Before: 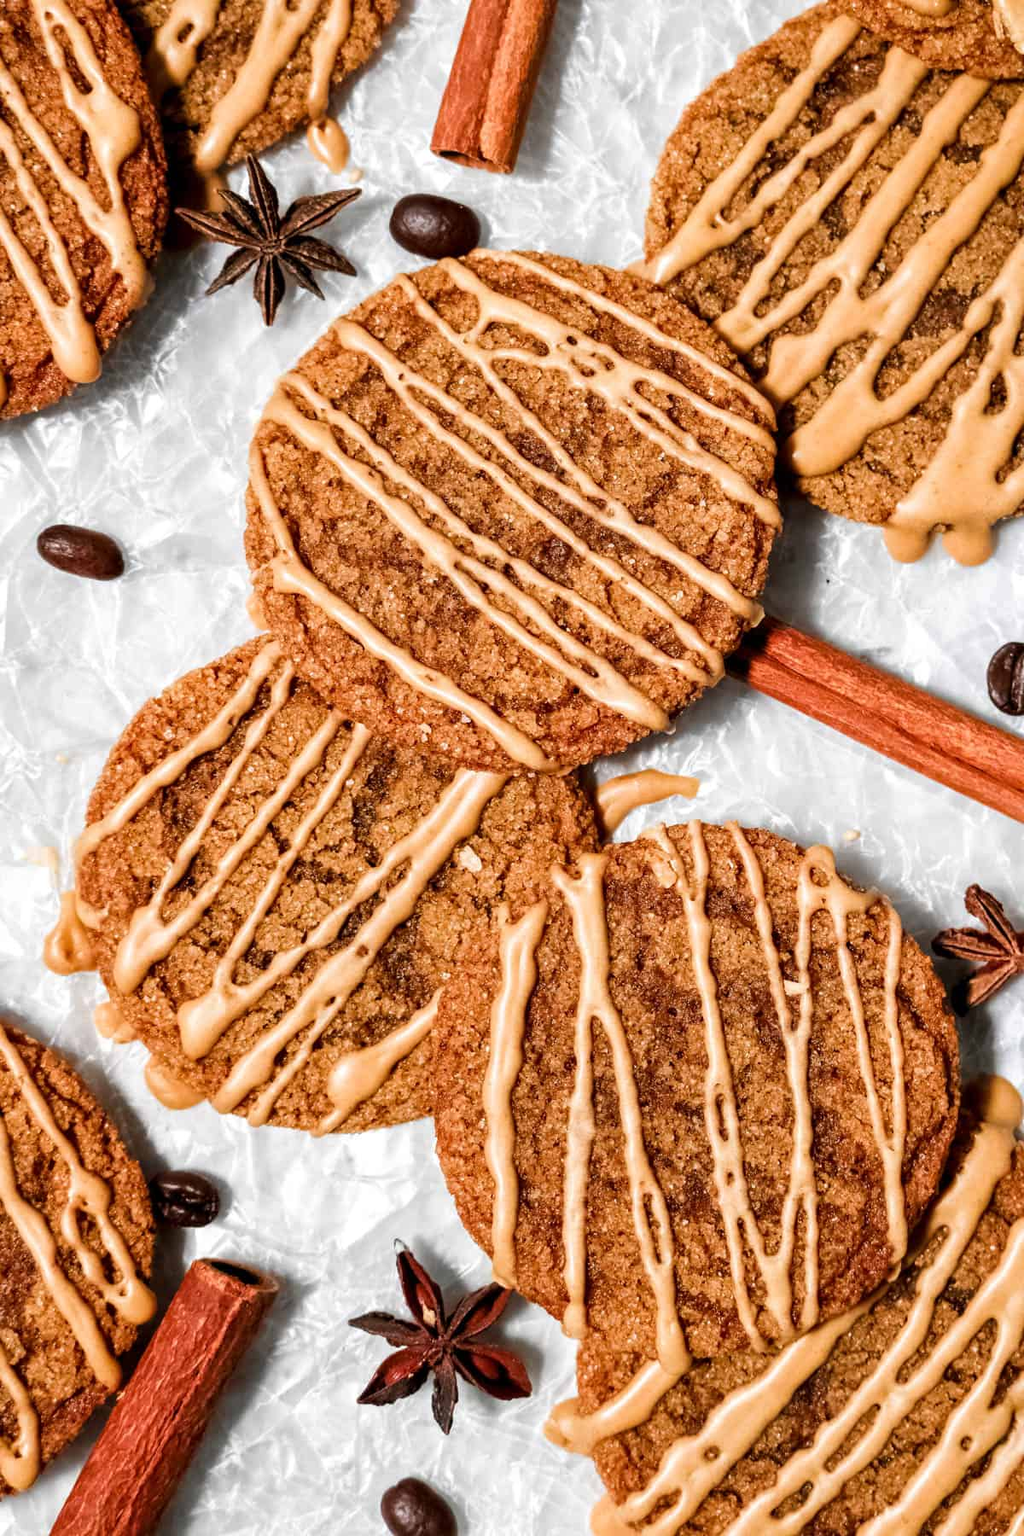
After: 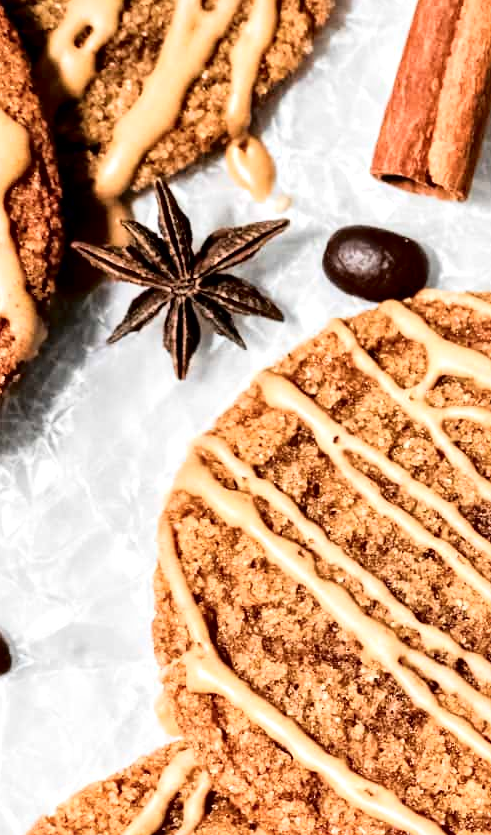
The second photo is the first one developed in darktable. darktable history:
crop and rotate: left 11.244%, top 0.112%, right 47.825%, bottom 53.477%
color correction: highlights b* -0.007
local contrast: mode bilateral grid, contrast 19, coarseness 21, detail 150%, midtone range 0.2
tone curve: curves: ch0 [(0, 0) (0.003, 0.011) (0.011, 0.014) (0.025, 0.023) (0.044, 0.035) (0.069, 0.047) (0.1, 0.065) (0.136, 0.098) (0.177, 0.139) (0.224, 0.214) (0.277, 0.306) (0.335, 0.392) (0.399, 0.484) (0.468, 0.584) (0.543, 0.68) (0.623, 0.772) (0.709, 0.847) (0.801, 0.905) (0.898, 0.951) (1, 1)], color space Lab, independent channels, preserve colors none
